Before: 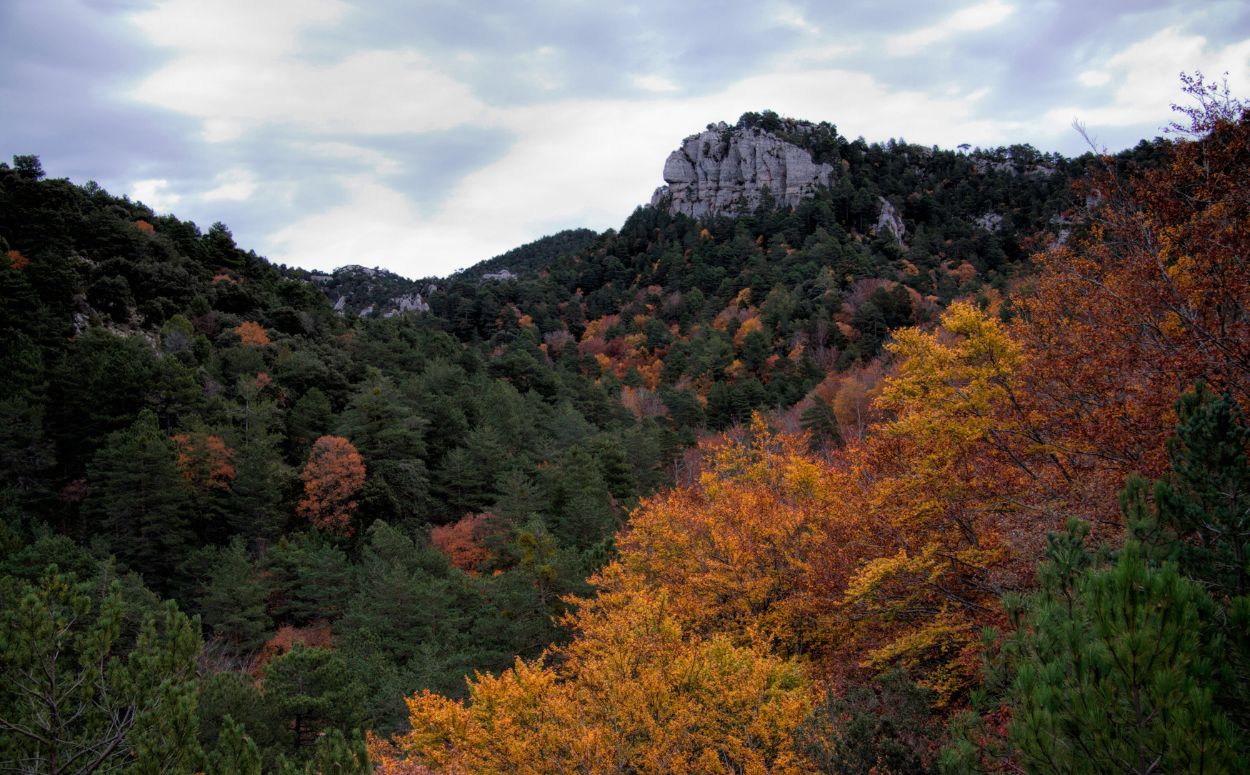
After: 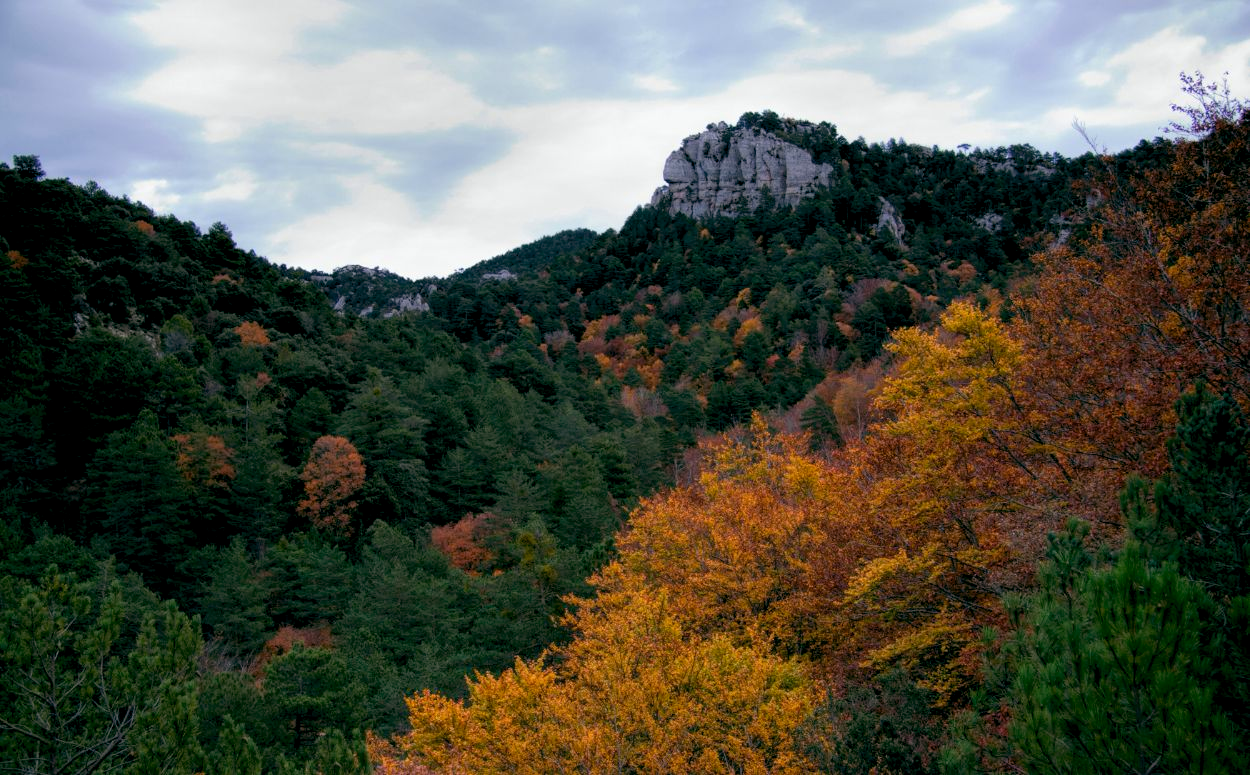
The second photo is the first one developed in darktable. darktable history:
color balance rgb: global offset › luminance -0.342%, global offset › chroma 0.114%, global offset › hue 164.48°, linear chroma grading › global chroma 0.914%, perceptual saturation grading › global saturation -0.044%, global vibrance 20%
